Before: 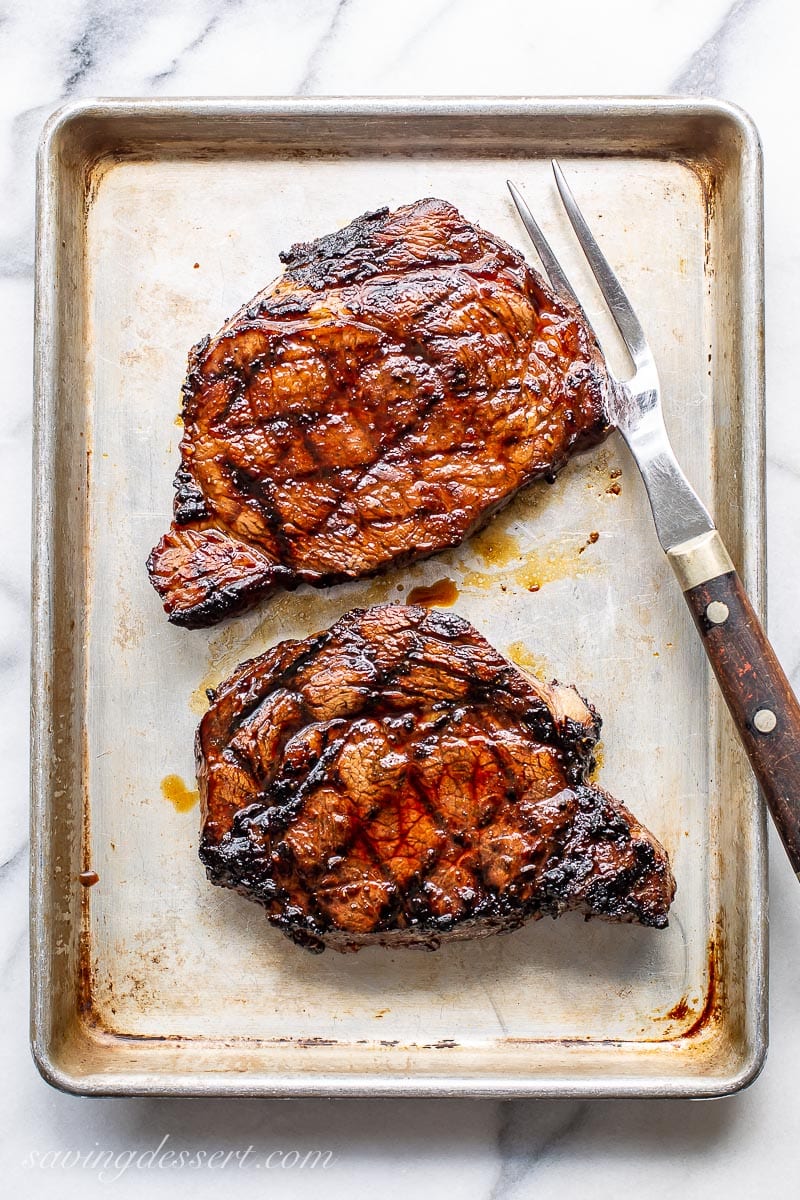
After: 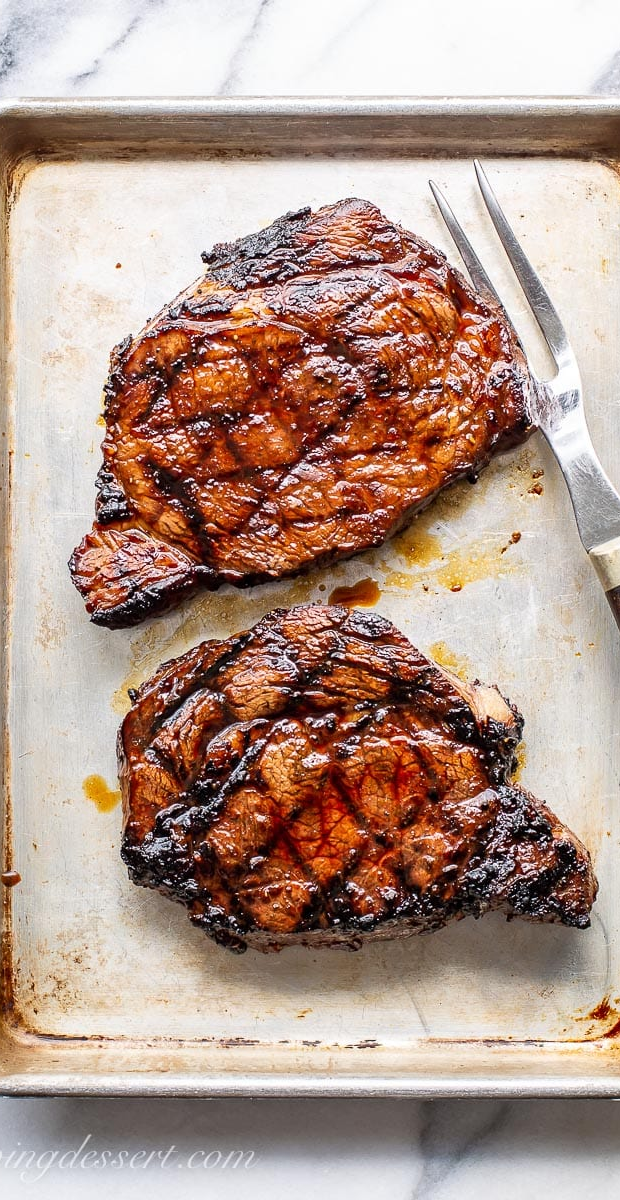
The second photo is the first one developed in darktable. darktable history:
crop: left 9.859%, right 12.635%
